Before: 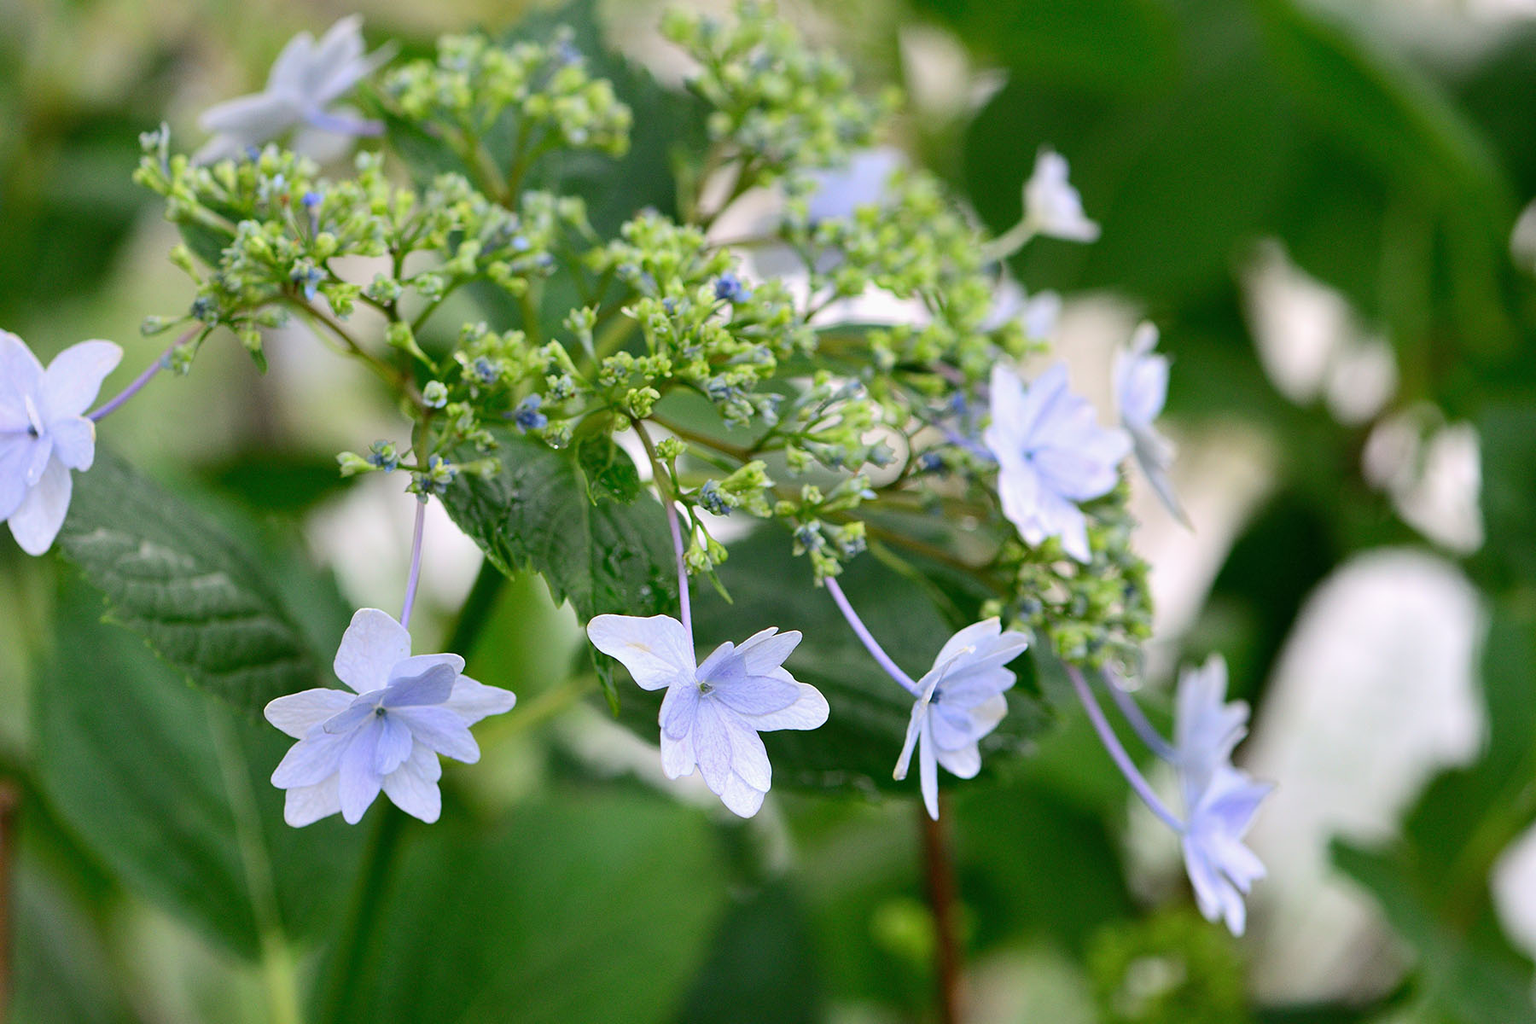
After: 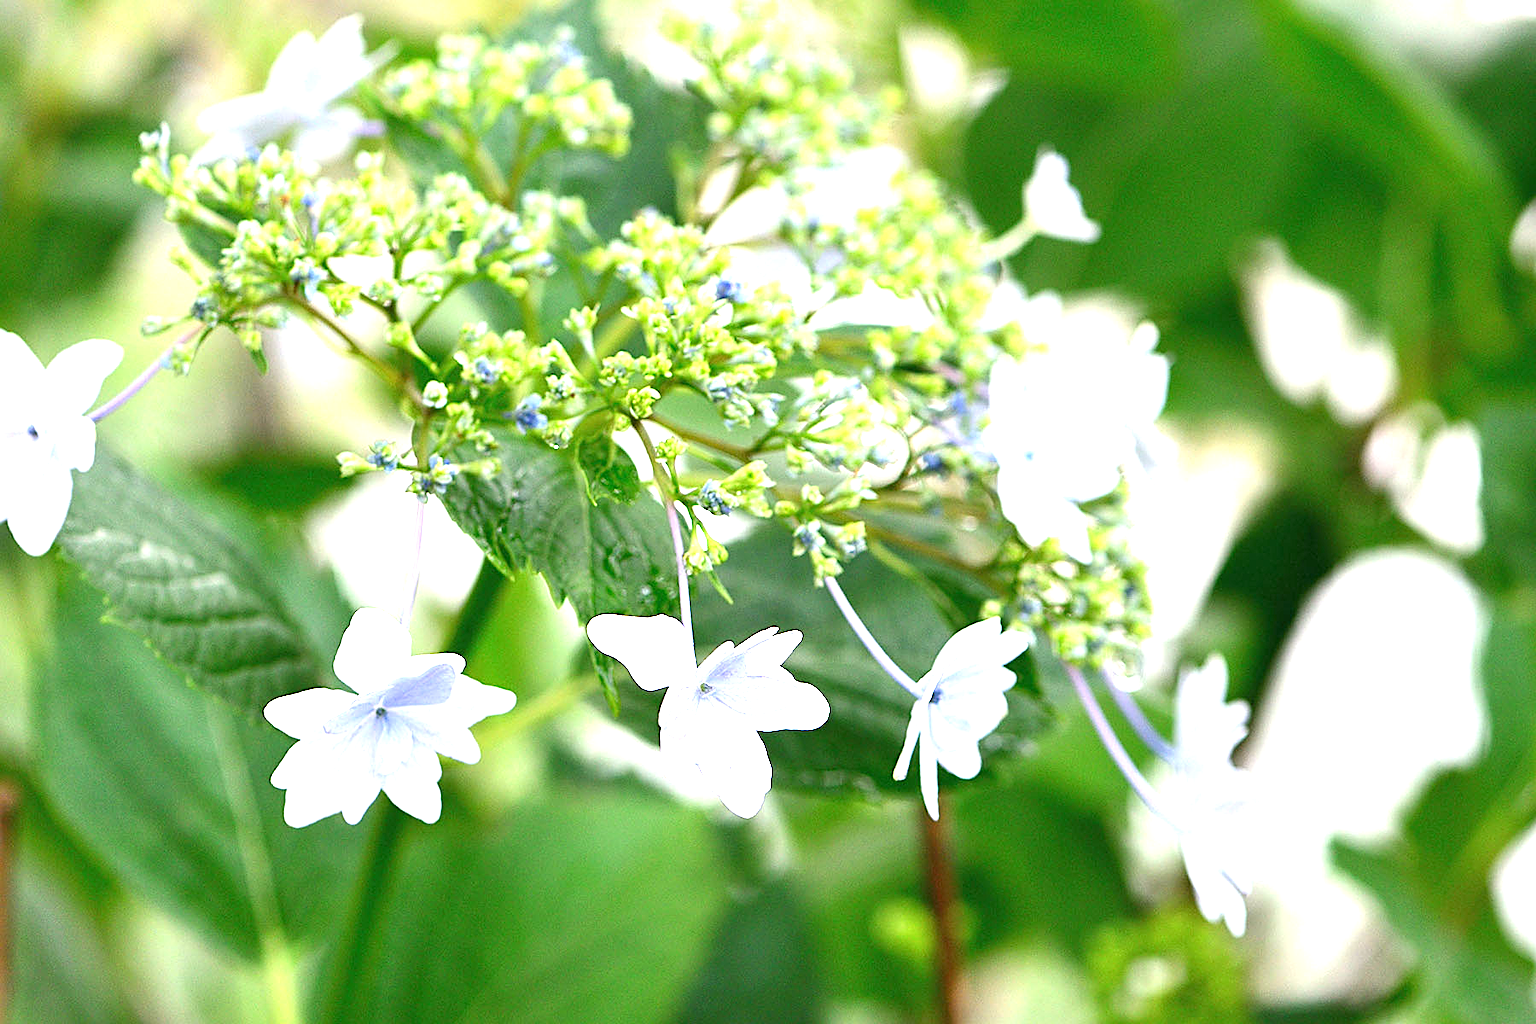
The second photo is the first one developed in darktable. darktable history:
sharpen: amount 0.575
exposure: black level correction 0, exposure 1.45 EV, compensate exposure bias true, compensate highlight preservation false
